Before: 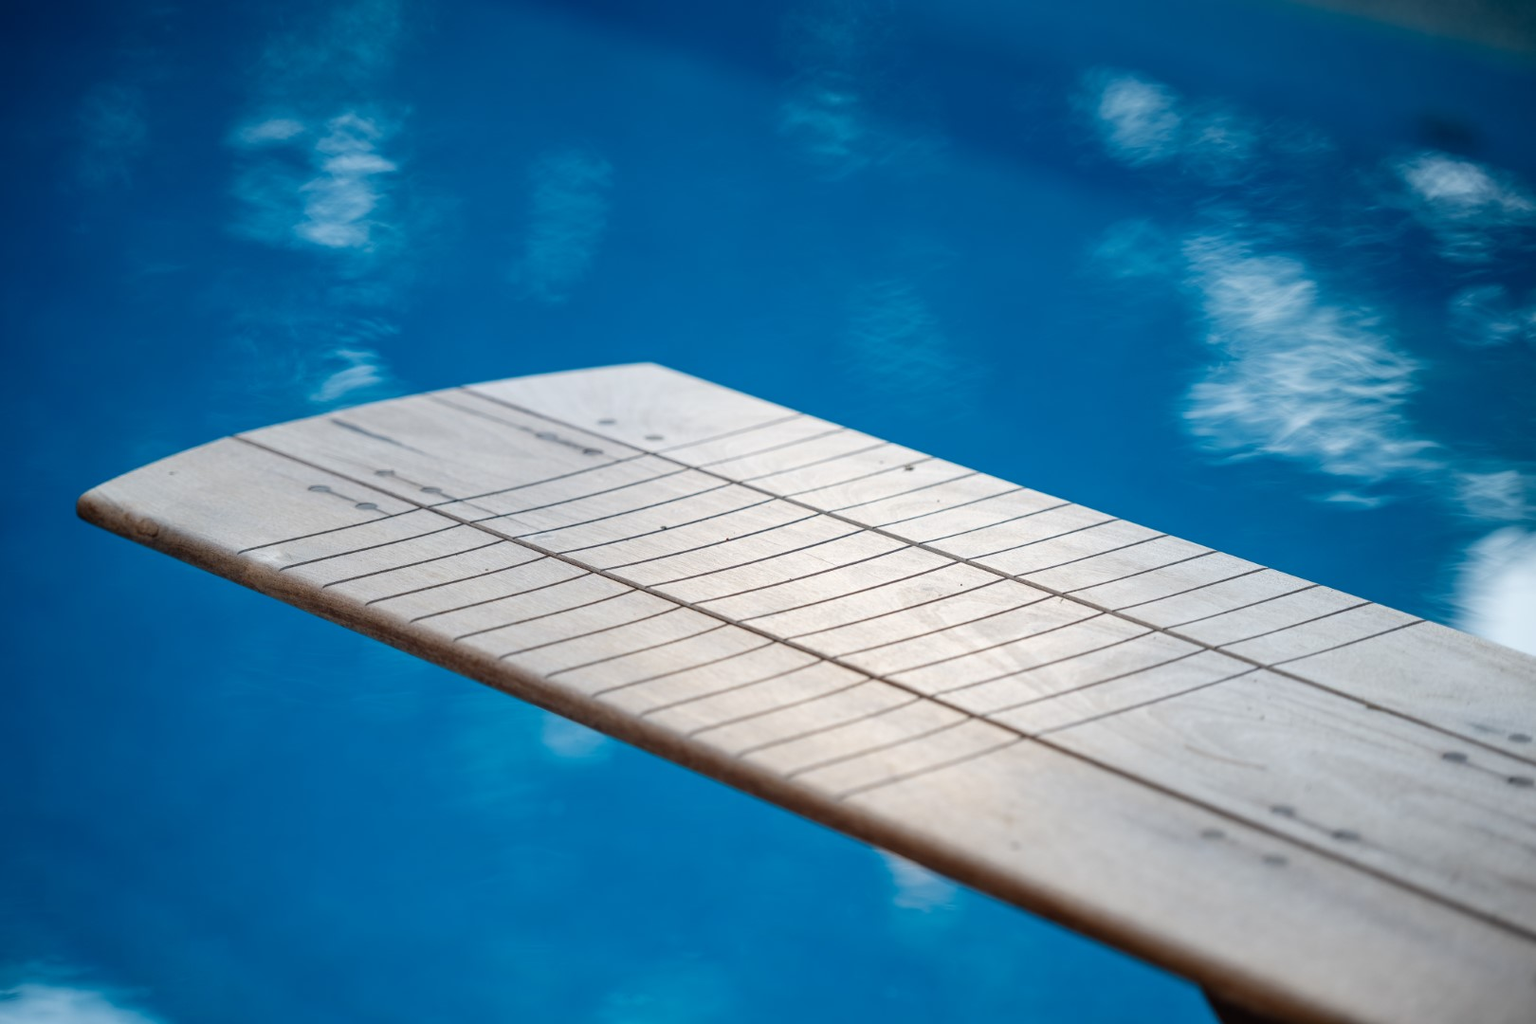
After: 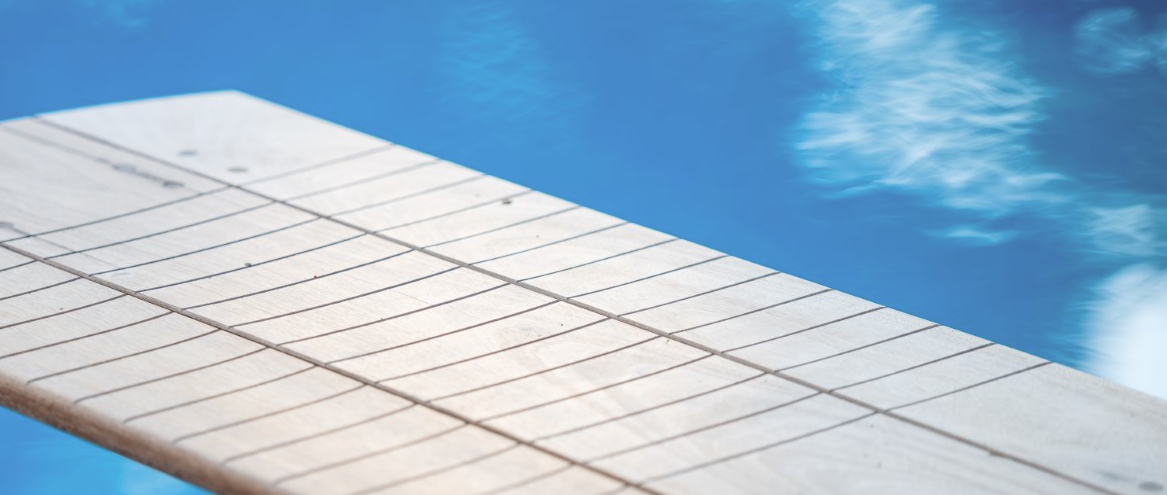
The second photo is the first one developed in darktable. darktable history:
crop and rotate: left 27.938%, top 27.046%, bottom 27.046%
contrast brightness saturation: brightness 0.28
